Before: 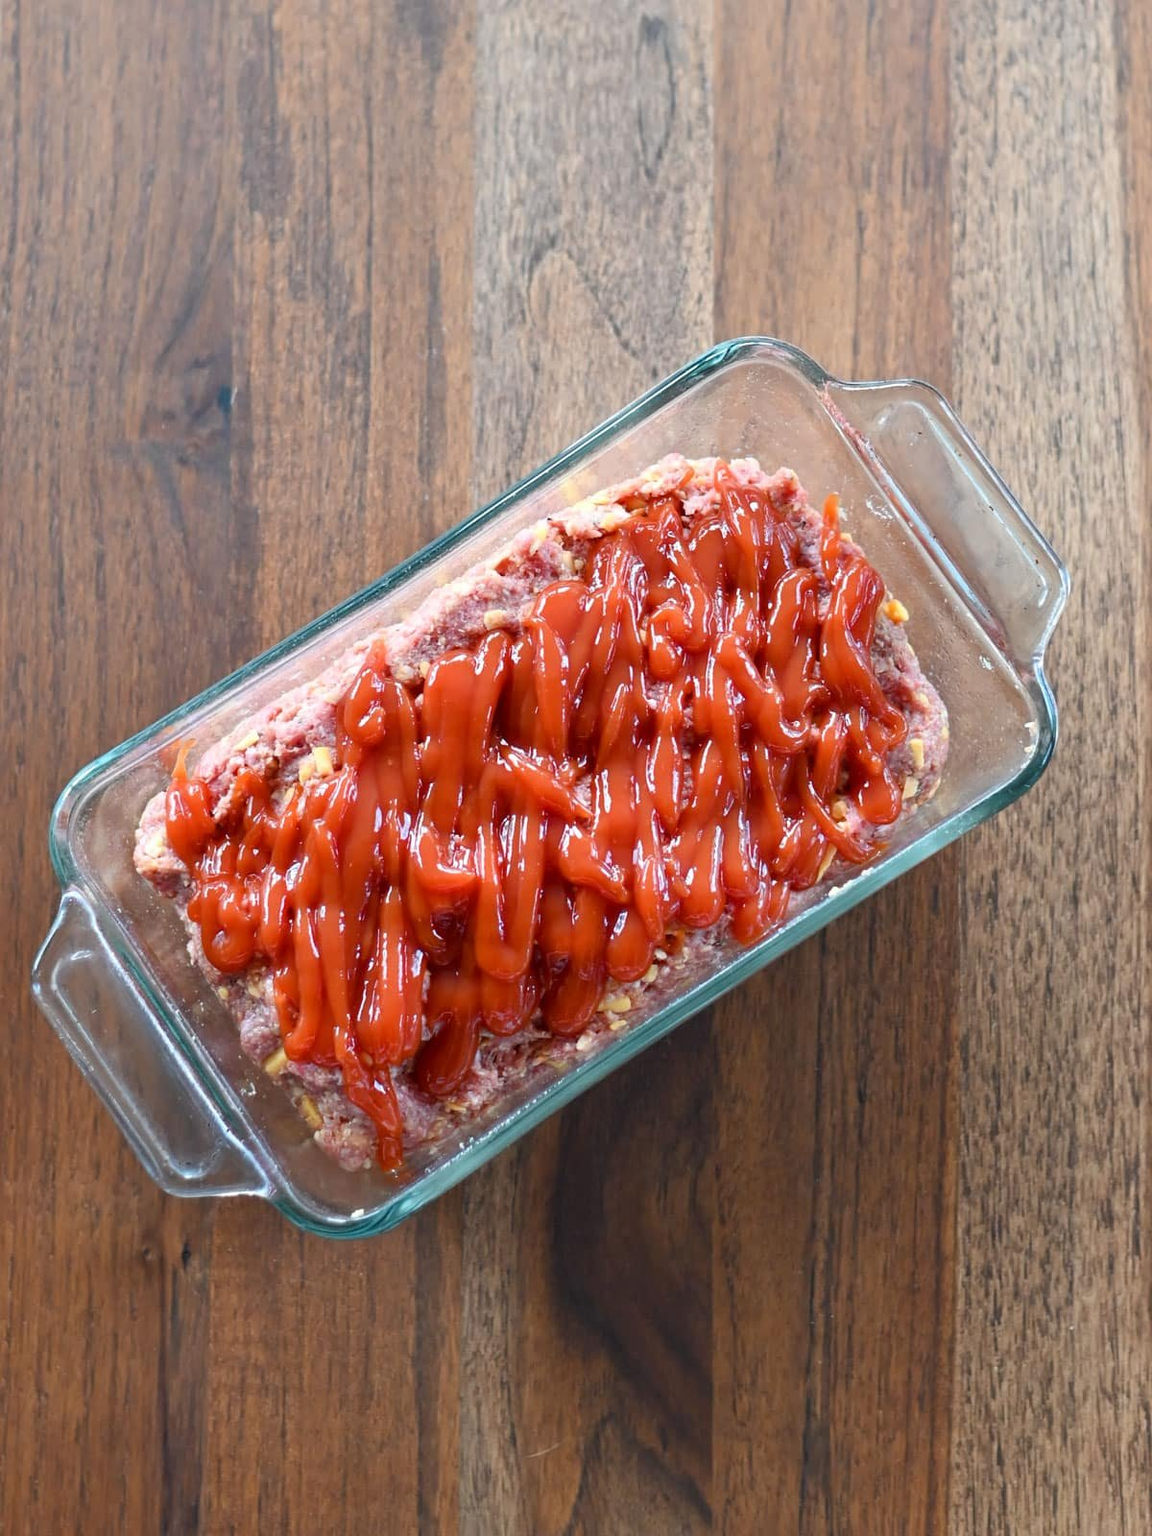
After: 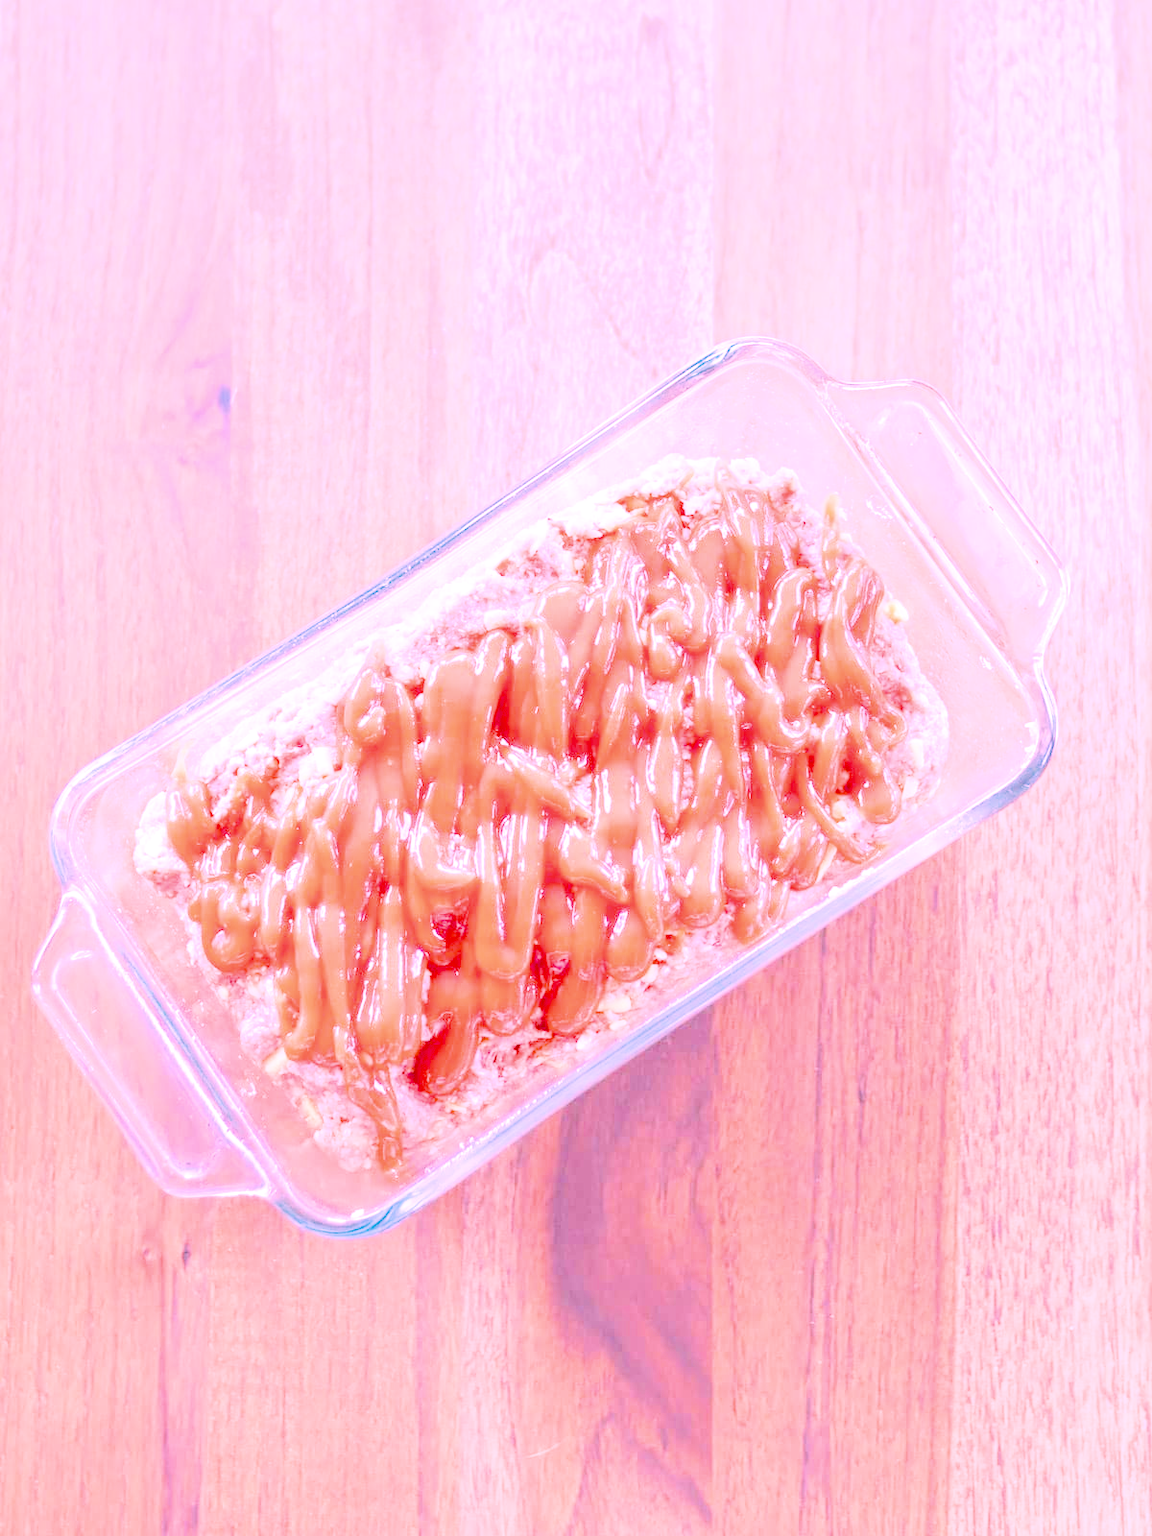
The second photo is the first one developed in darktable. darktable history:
highlight reconstruction: method clip highlights, iterations 1, diameter of reconstruction 64 px
exposure: black level correction 0, exposure 0.7 EV, compensate exposure bias true, compensate highlight preservation false
local contrast: on, module defaults
color balance rgb: linear chroma grading › shadows -2.2%, linear chroma grading › highlights -15%, linear chroma grading › global chroma -10%, linear chroma grading › mid-tones -10%, perceptual saturation grading › global saturation 45%, perceptual saturation grading › highlights -50%, perceptual saturation grading › shadows 30%, perceptual brilliance grading › global brilliance 18%, global vibrance 45%
filmic rgb: black relative exposure -7.65 EV, white relative exposure 4.56 EV, hardness 3.61, color science v6 (2022)
tone equalizer: on, module defaults
white balance: red 2.004, blue 1.654
